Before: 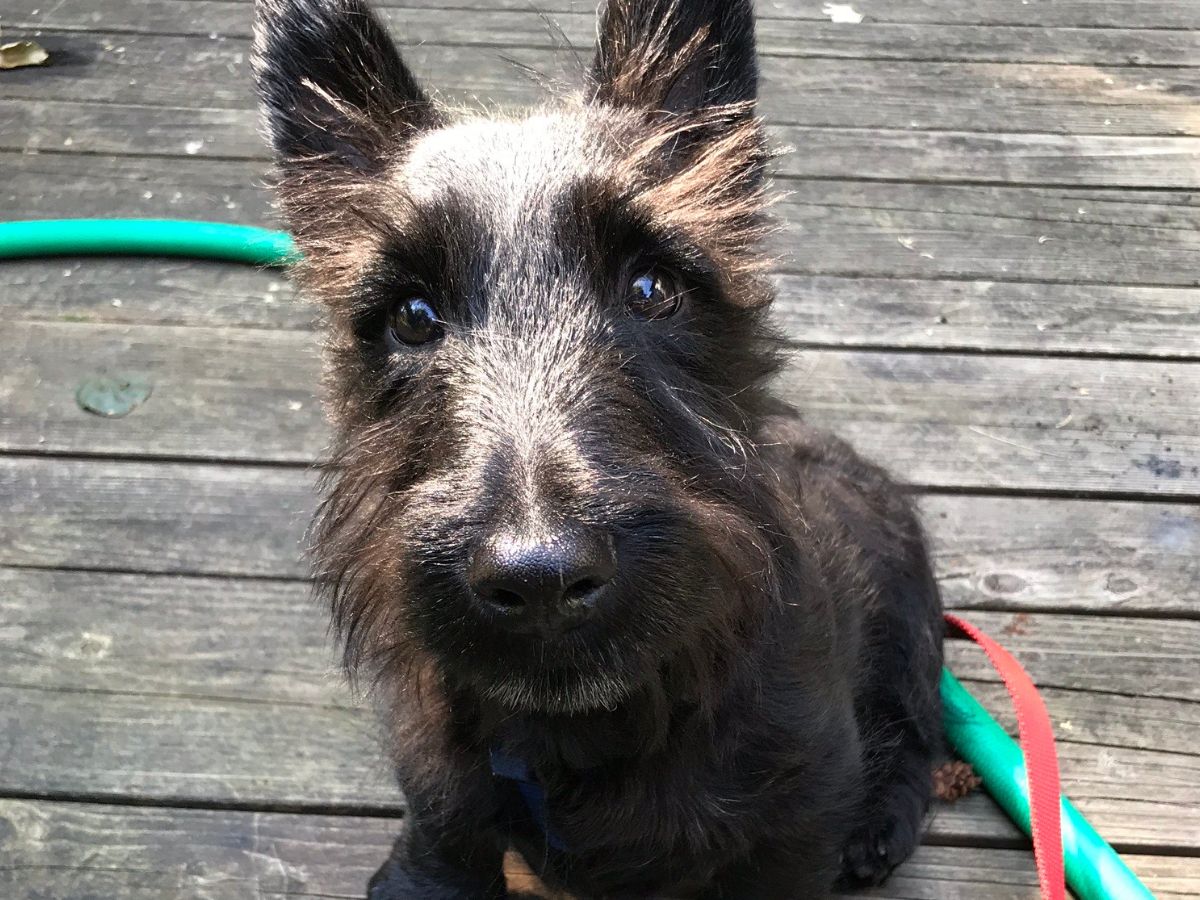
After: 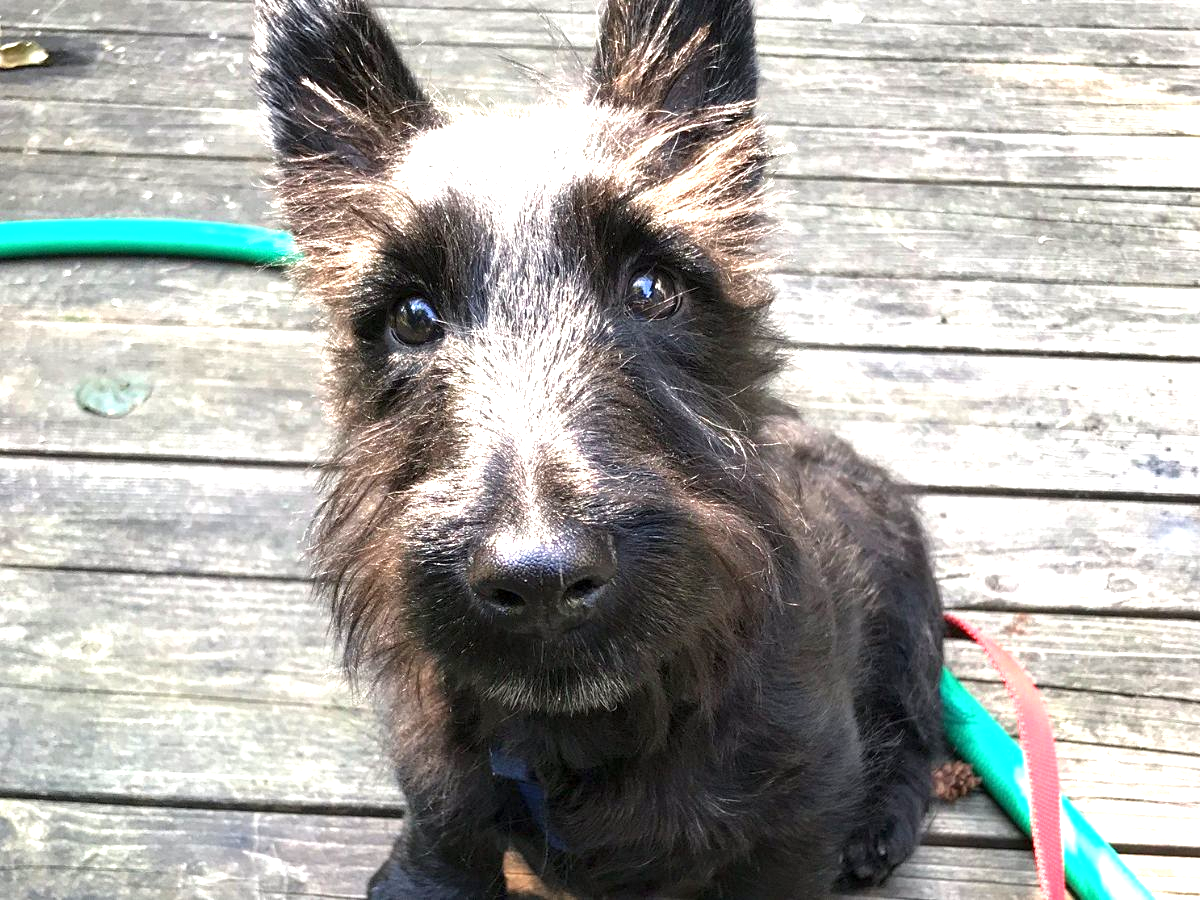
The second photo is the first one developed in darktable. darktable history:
exposure: black level correction 0, exposure 1.1 EV, compensate exposure bias true, compensate highlight preservation false
local contrast: highlights 100%, shadows 100%, detail 120%, midtone range 0.2
